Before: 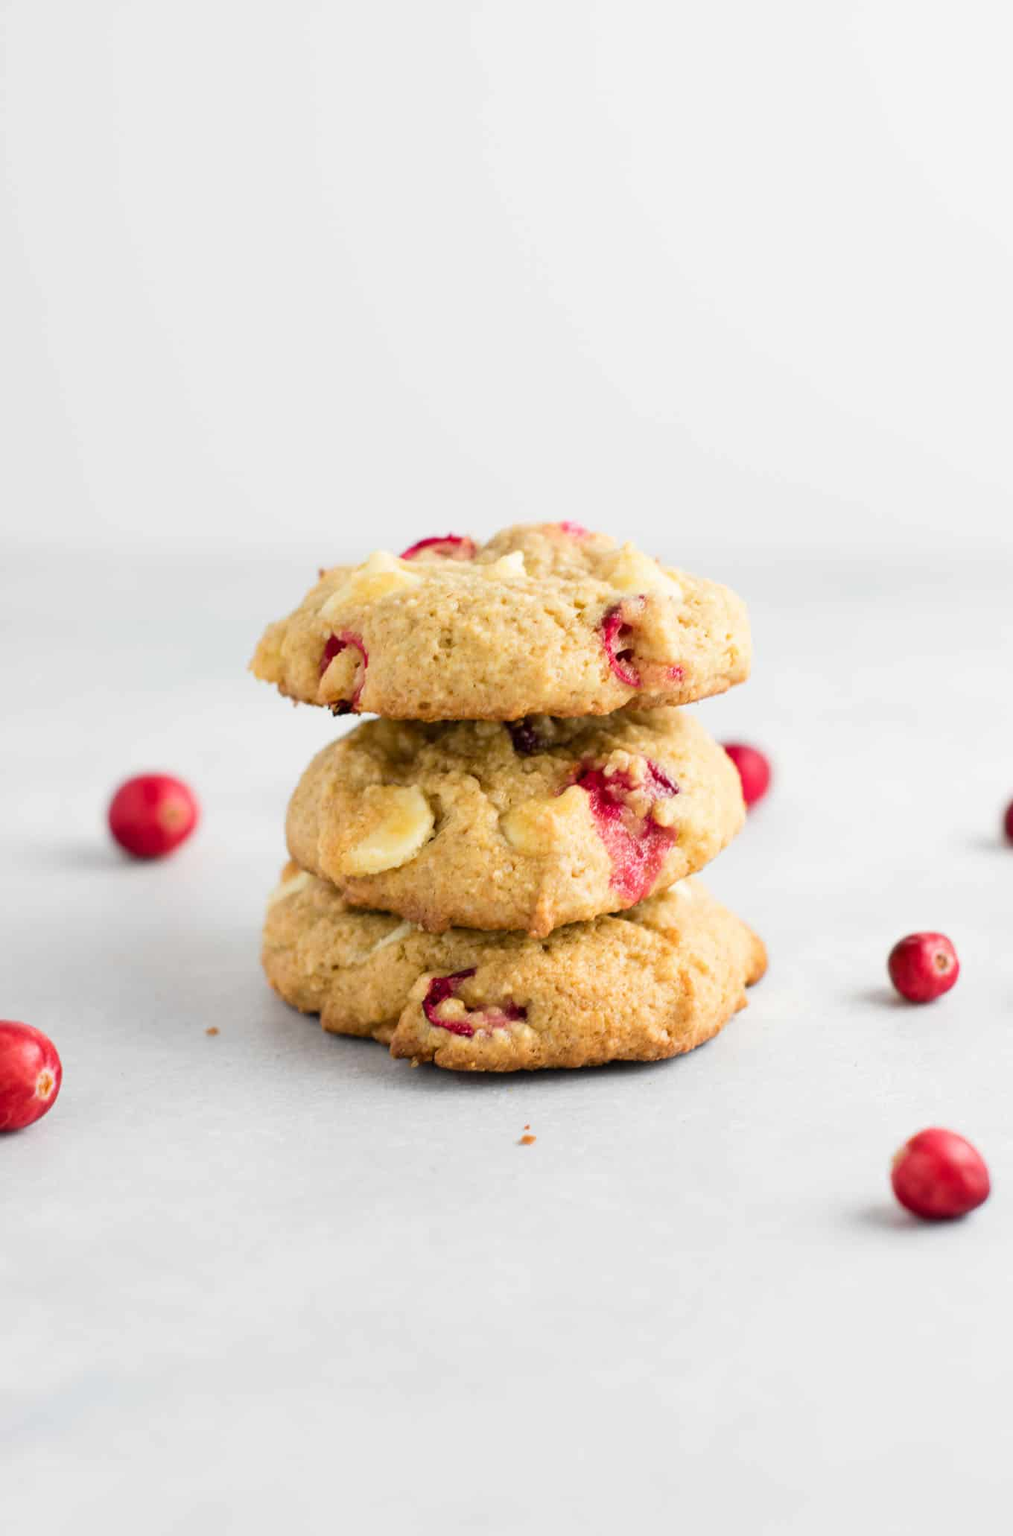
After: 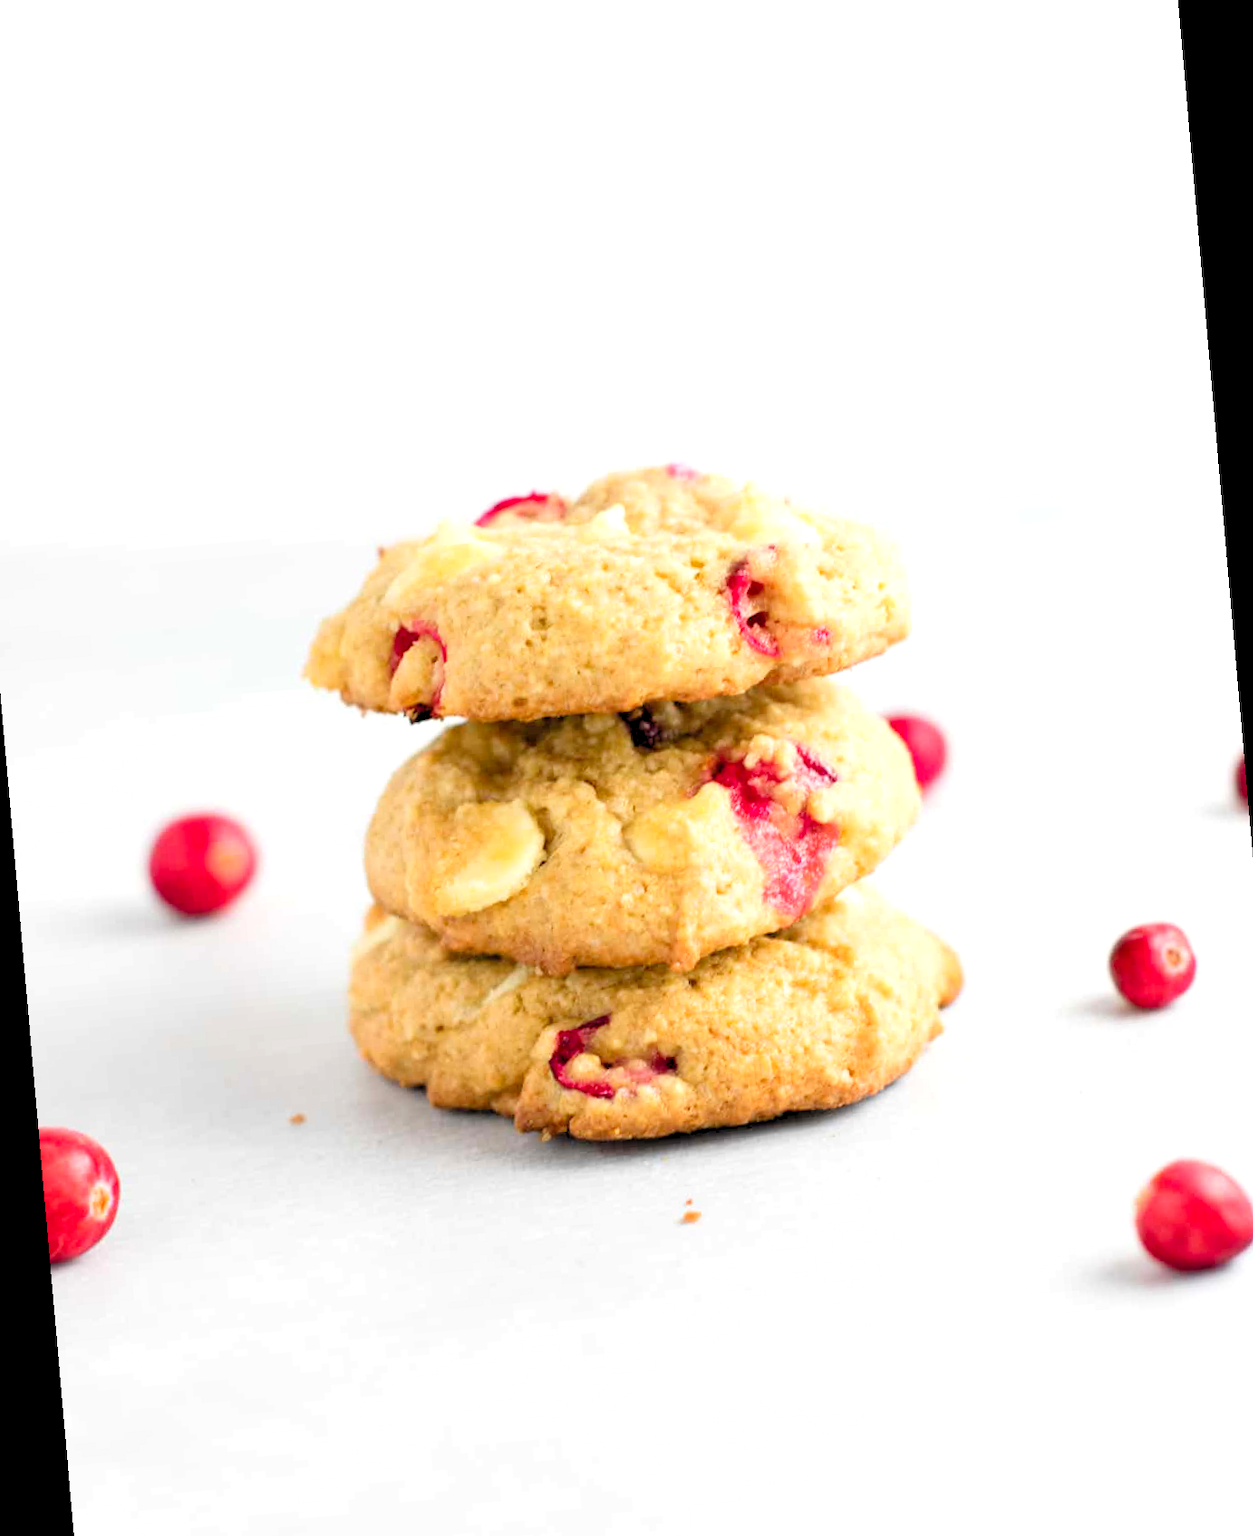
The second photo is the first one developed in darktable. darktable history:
levels: black 3.83%, white 90.64%, levels [0.044, 0.416, 0.908]
rotate and perspective: rotation -5°, crop left 0.05, crop right 0.952, crop top 0.11, crop bottom 0.89
